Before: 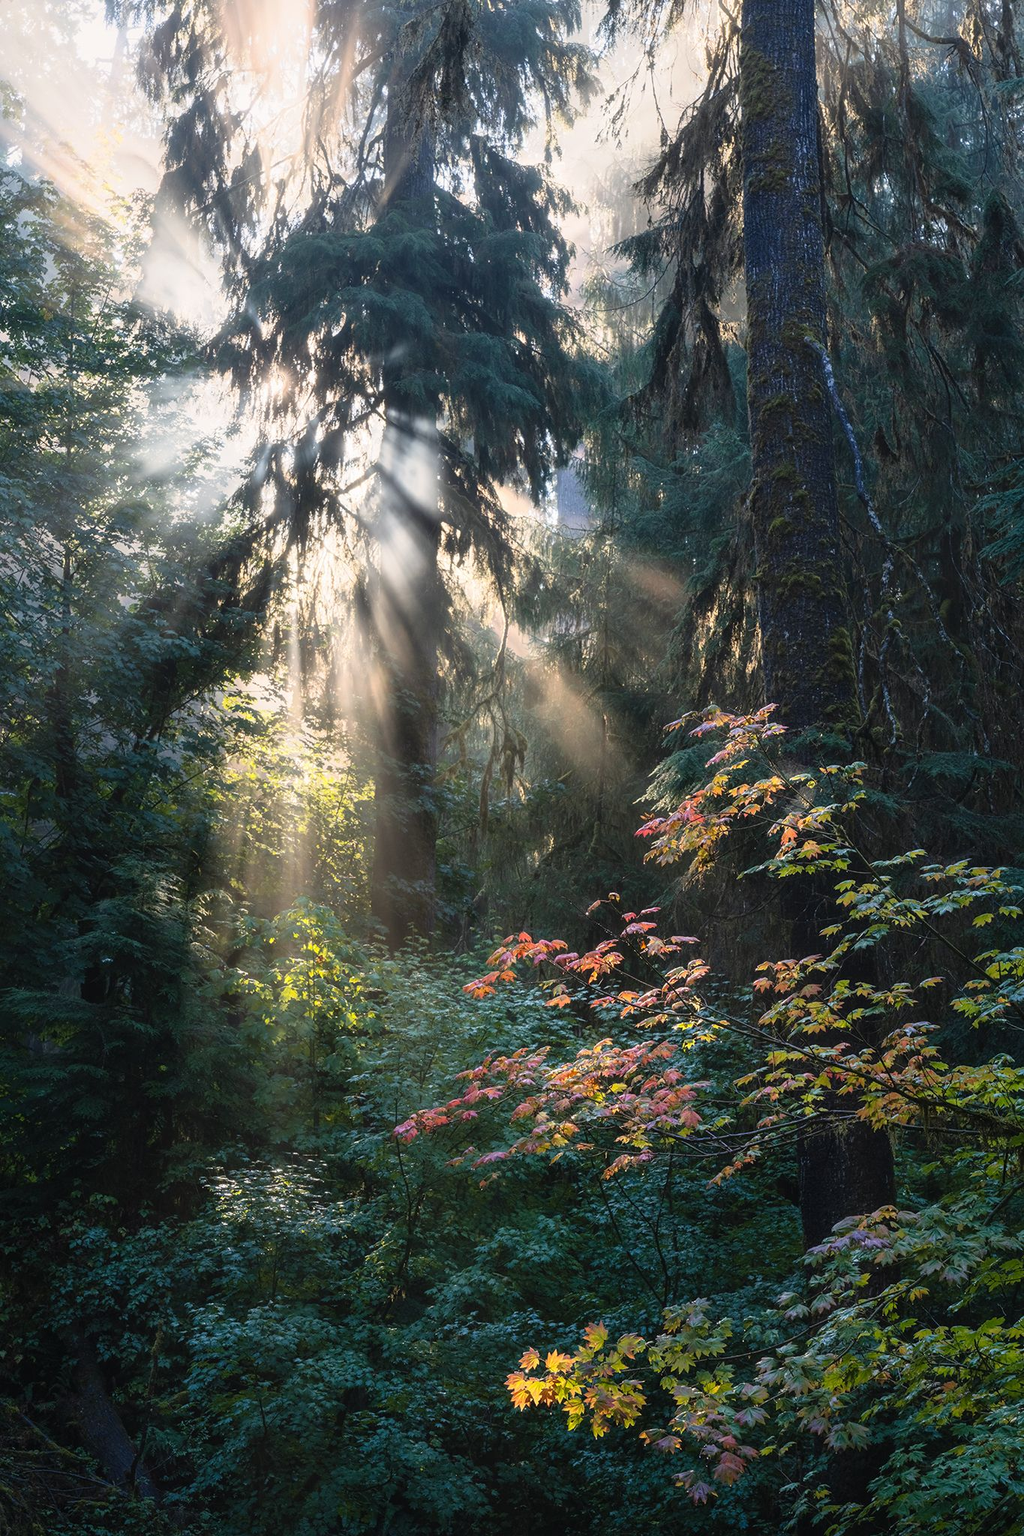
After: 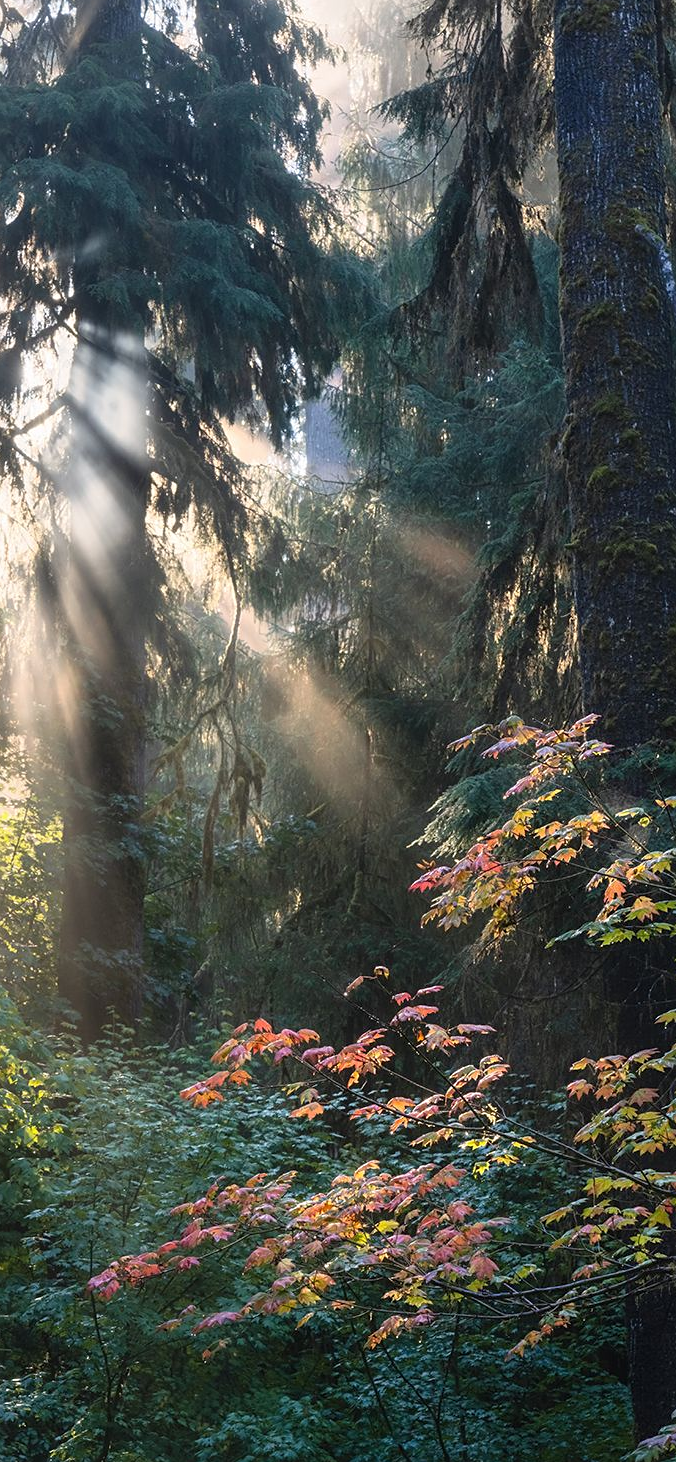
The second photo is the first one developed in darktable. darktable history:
sharpen: amount 0.2
crop: left 32.075%, top 10.976%, right 18.355%, bottom 17.596%
